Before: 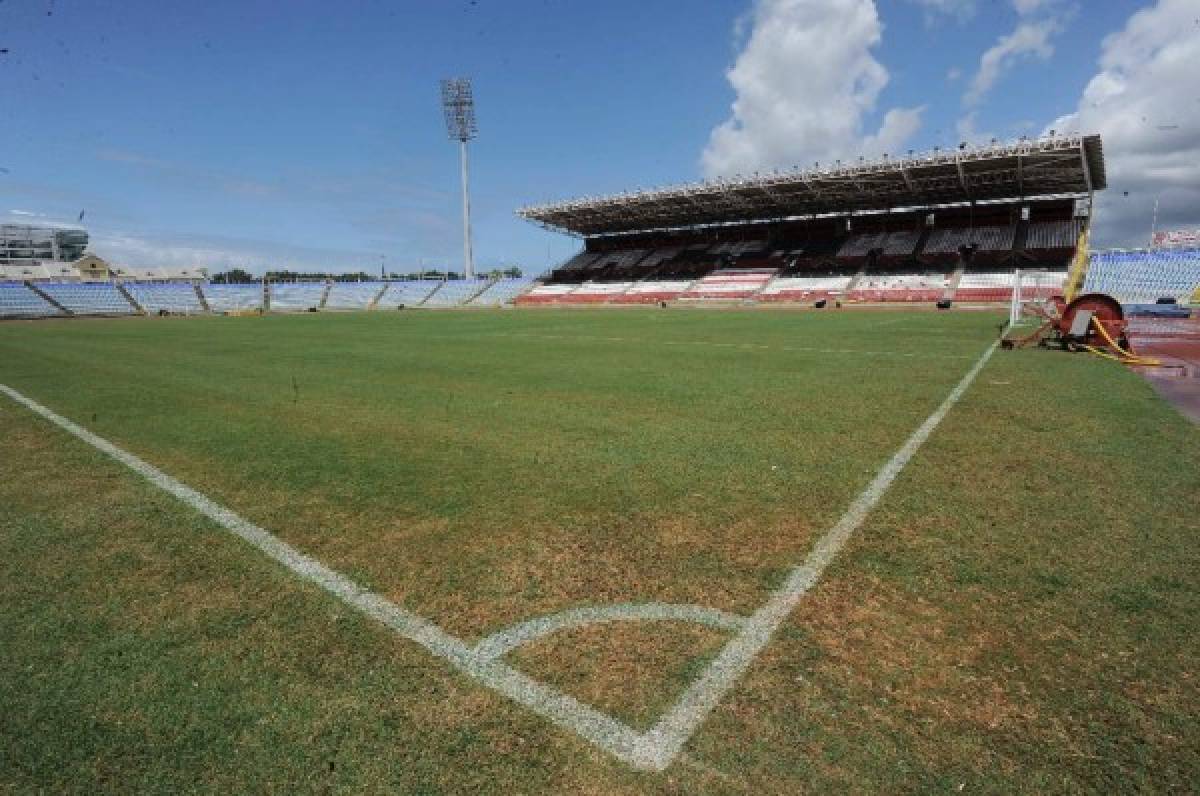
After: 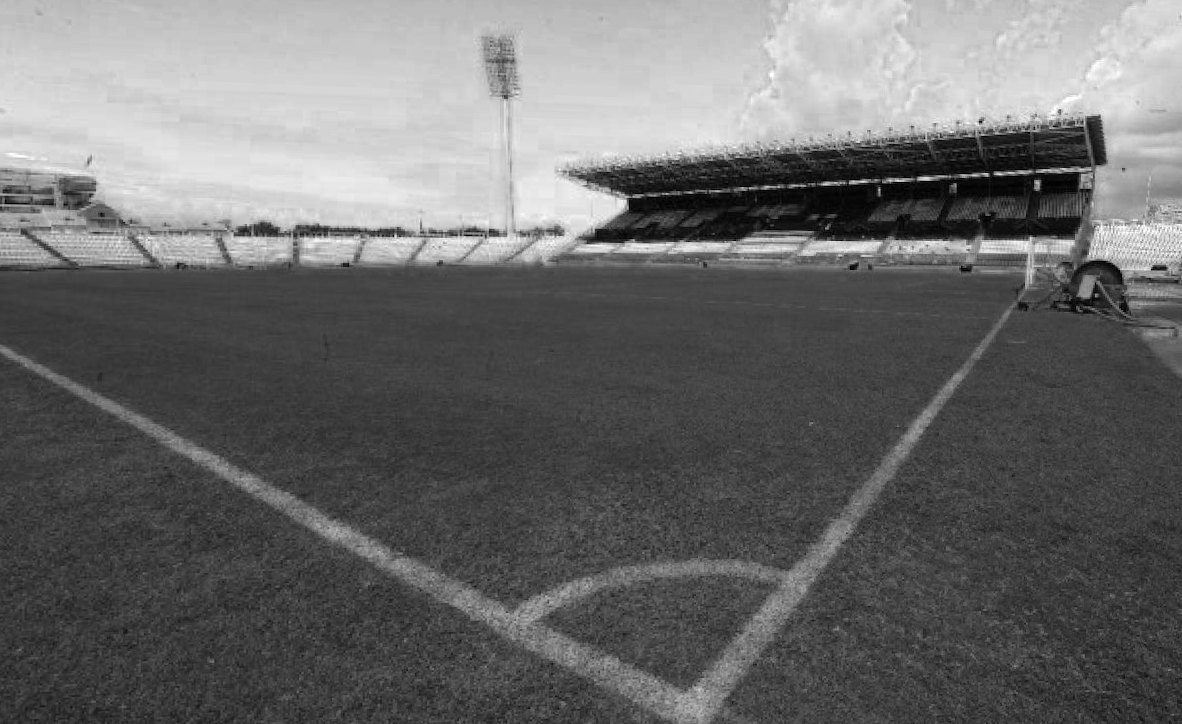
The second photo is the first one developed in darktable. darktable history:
rotate and perspective: rotation -0.013°, lens shift (vertical) -0.027, lens shift (horizontal) 0.178, crop left 0.016, crop right 0.989, crop top 0.082, crop bottom 0.918
color zones: curves: ch0 [(0.287, 0.048) (0.493, 0.484) (0.737, 0.816)]; ch1 [(0, 0) (0.143, 0) (0.286, 0) (0.429, 0) (0.571, 0) (0.714, 0) (0.857, 0)]
